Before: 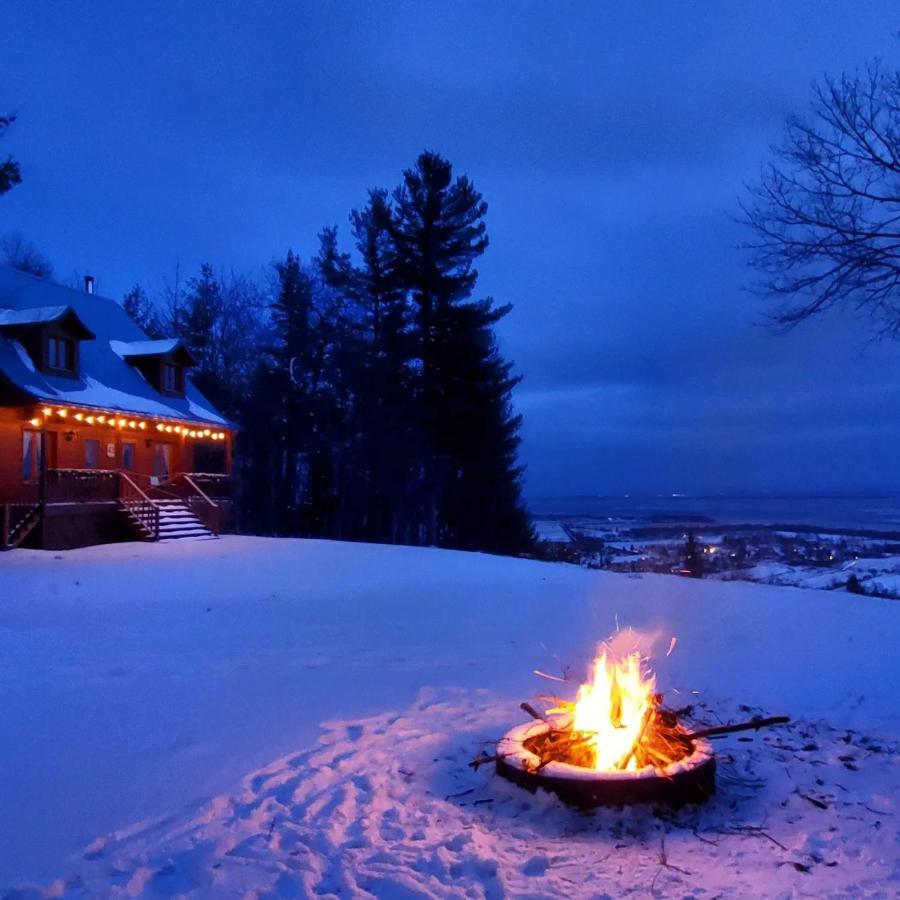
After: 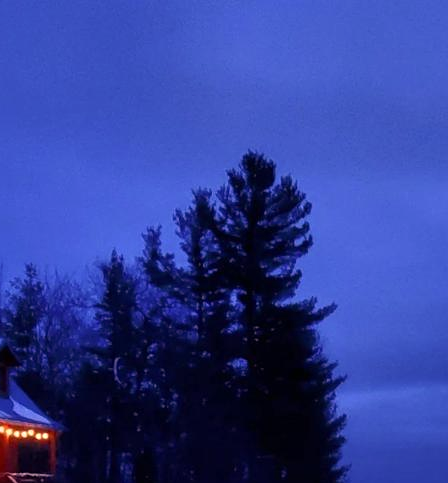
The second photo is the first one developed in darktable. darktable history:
crop: left 19.651%, right 30.528%, bottom 46.294%
sharpen: amount 0.215
color correction: highlights a* 14.51, highlights b* 4.88
